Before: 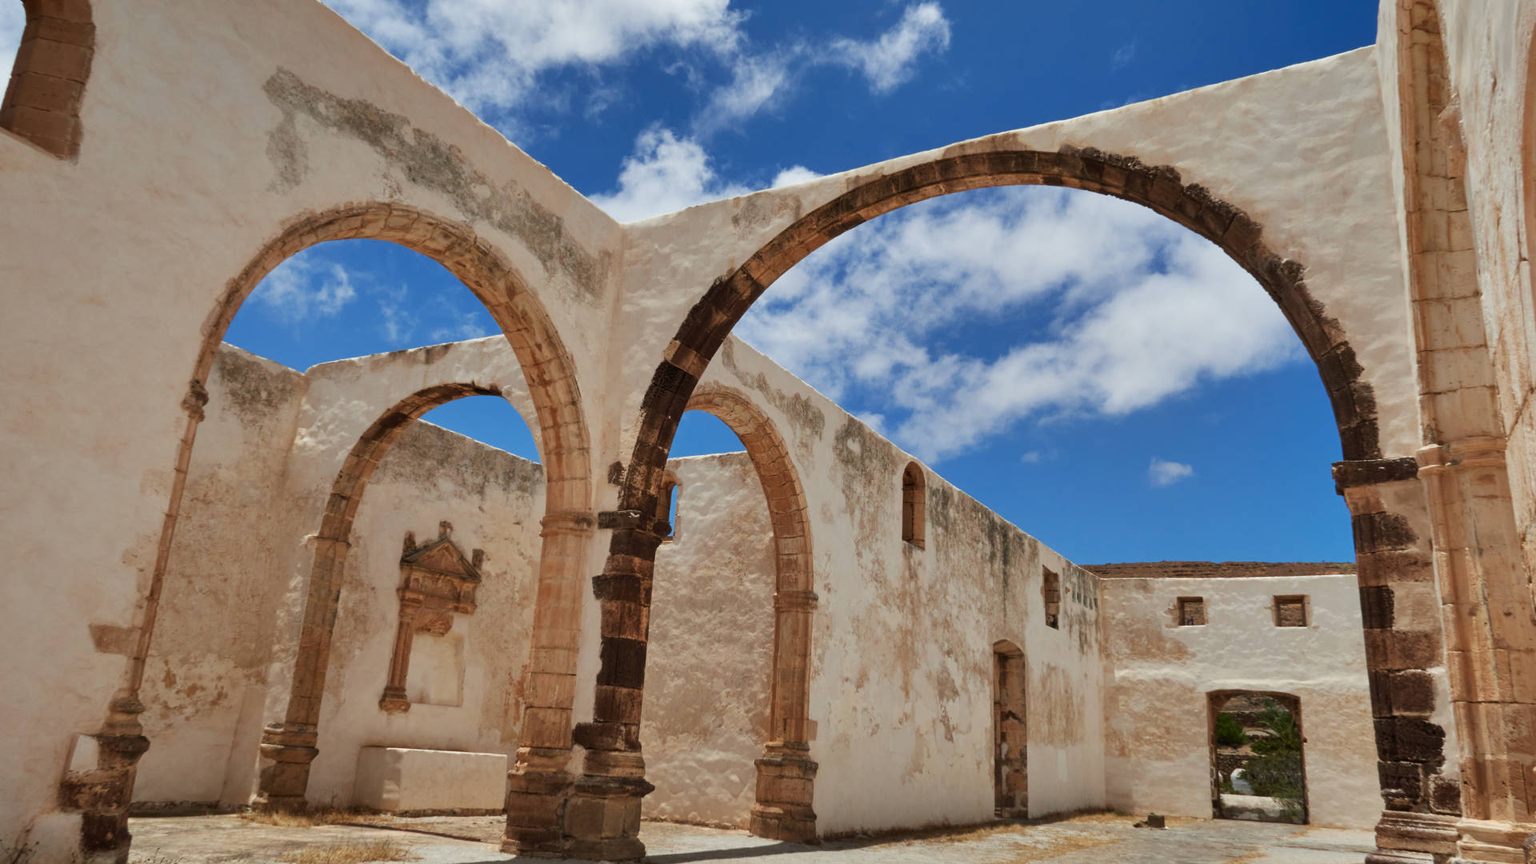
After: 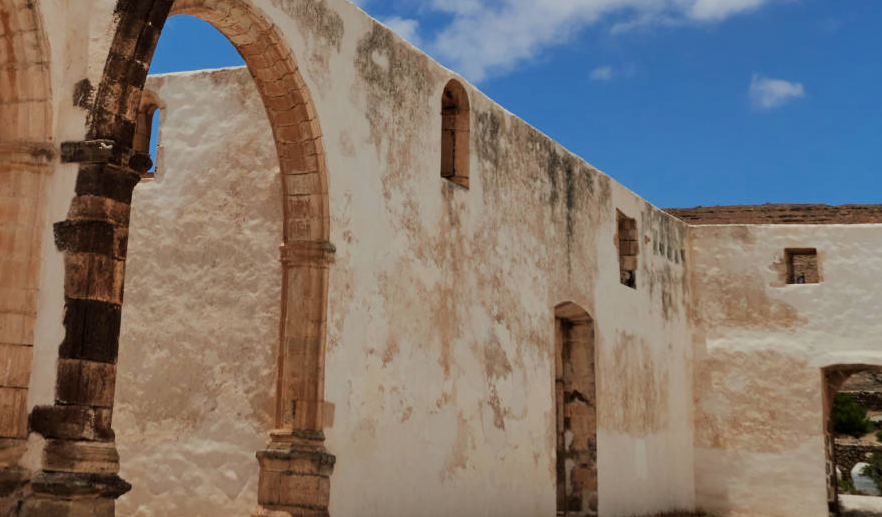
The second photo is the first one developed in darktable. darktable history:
filmic rgb: black relative exposure -7.65 EV, white relative exposure 4.56 EV, threshold 3.06 EV, hardness 3.61, color science v6 (2022), enable highlight reconstruction true
crop: left 35.805%, top 46.118%, right 18.21%, bottom 5.937%
